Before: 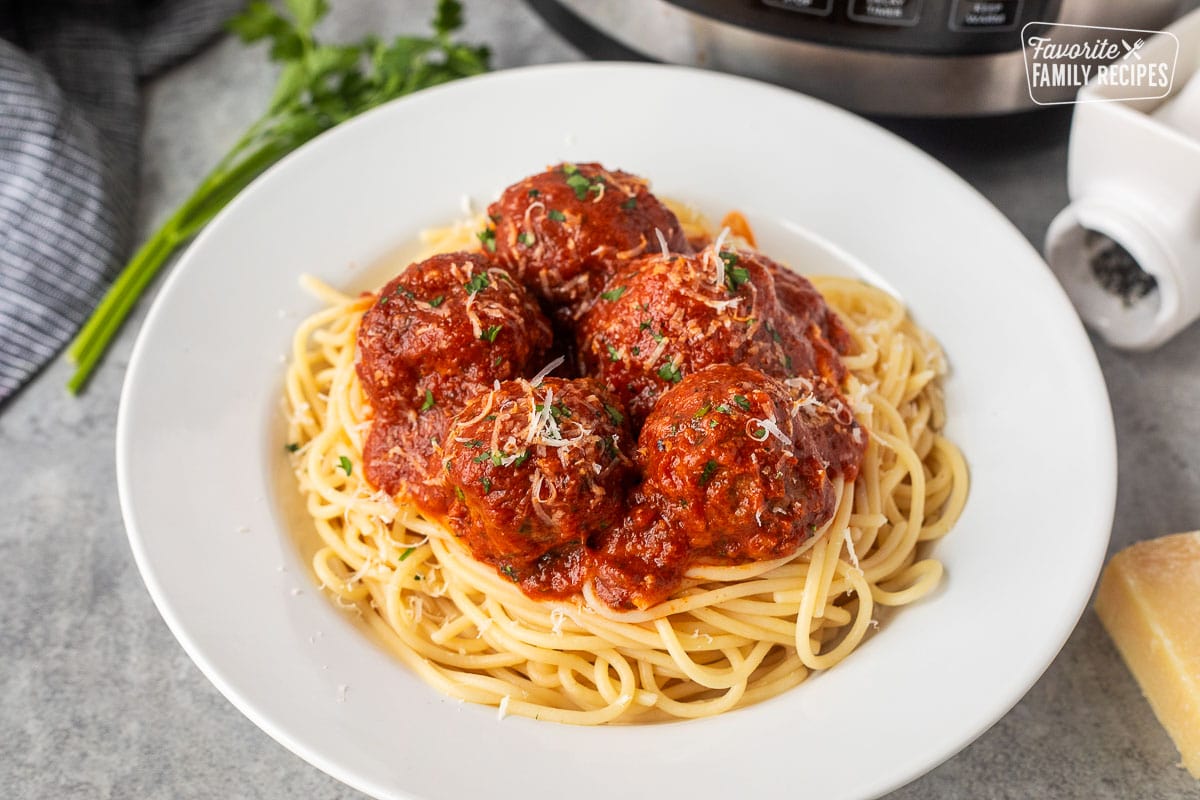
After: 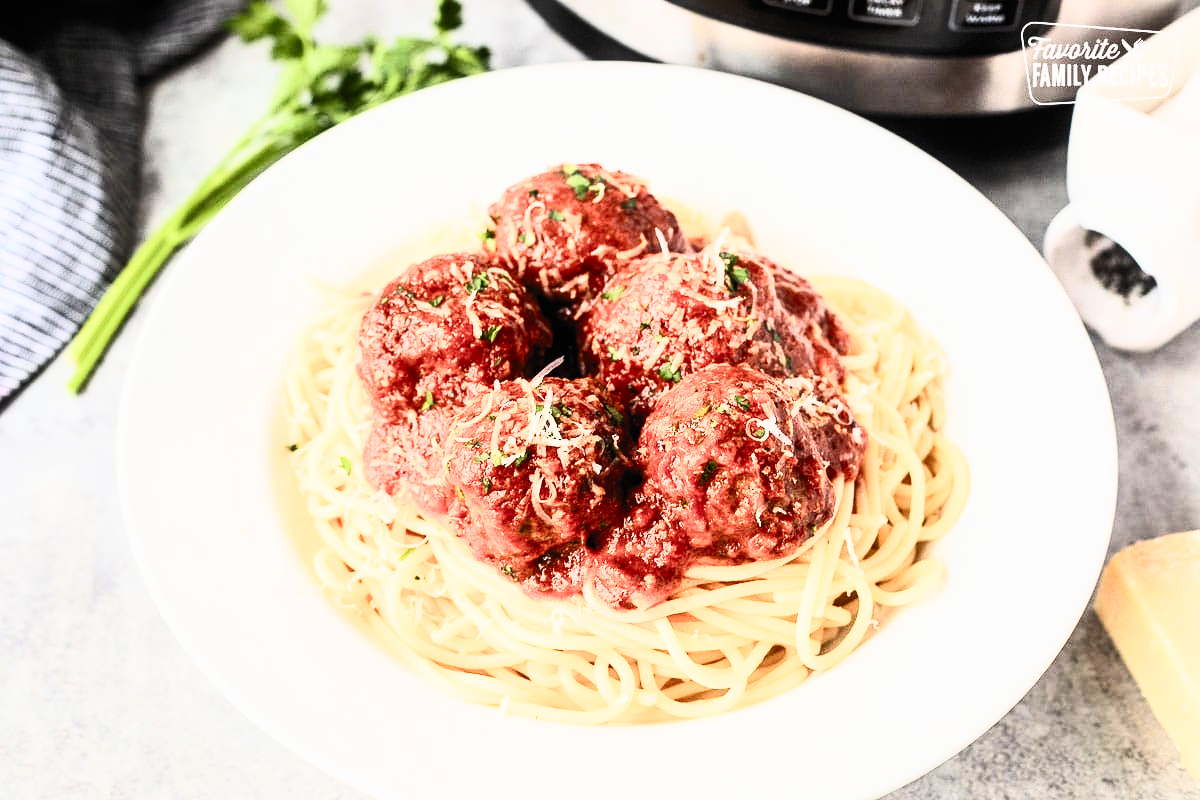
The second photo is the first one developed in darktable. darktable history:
filmic rgb: black relative exposure -7.65 EV, white relative exposure 4.56 EV, threshold 3.04 EV, hardness 3.61, color science v4 (2020), enable highlight reconstruction true
contrast brightness saturation: contrast 0.611, brightness 0.349, saturation 0.15
tone equalizer: -8 EV -0.737 EV, -7 EV -0.699 EV, -6 EV -0.627 EV, -5 EV -0.401 EV, -3 EV 0.372 EV, -2 EV 0.6 EV, -1 EV 0.698 EV, +0 EV 0.739 EV
